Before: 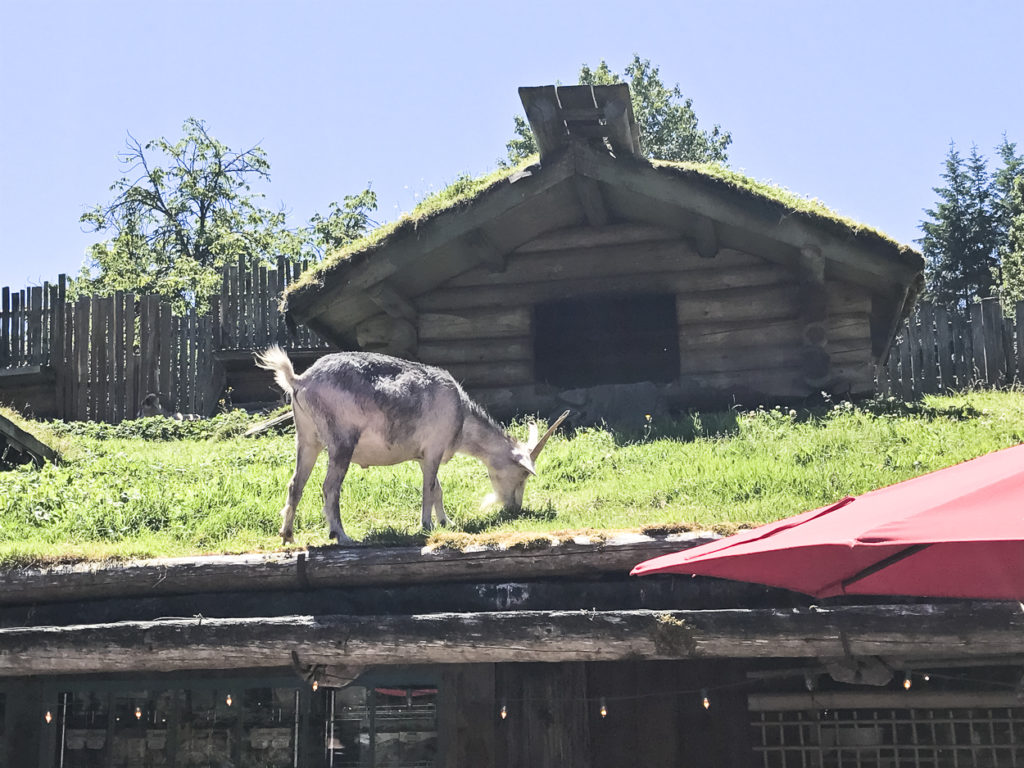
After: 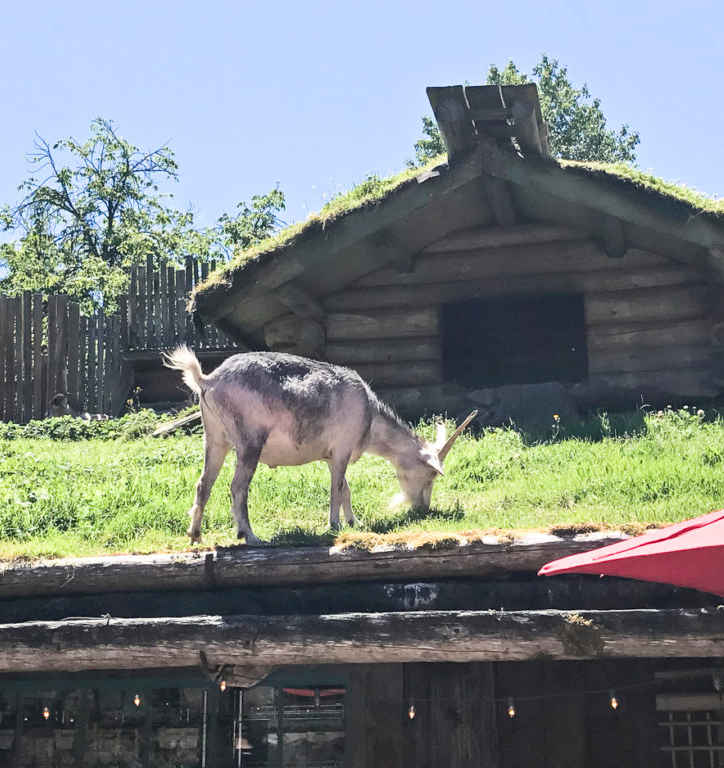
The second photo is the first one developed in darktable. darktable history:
white balance: emerald 1
bloom: size 3%, threshold 100%, strength 0%
crop and rotate: left 9.061%, right 20.142%
